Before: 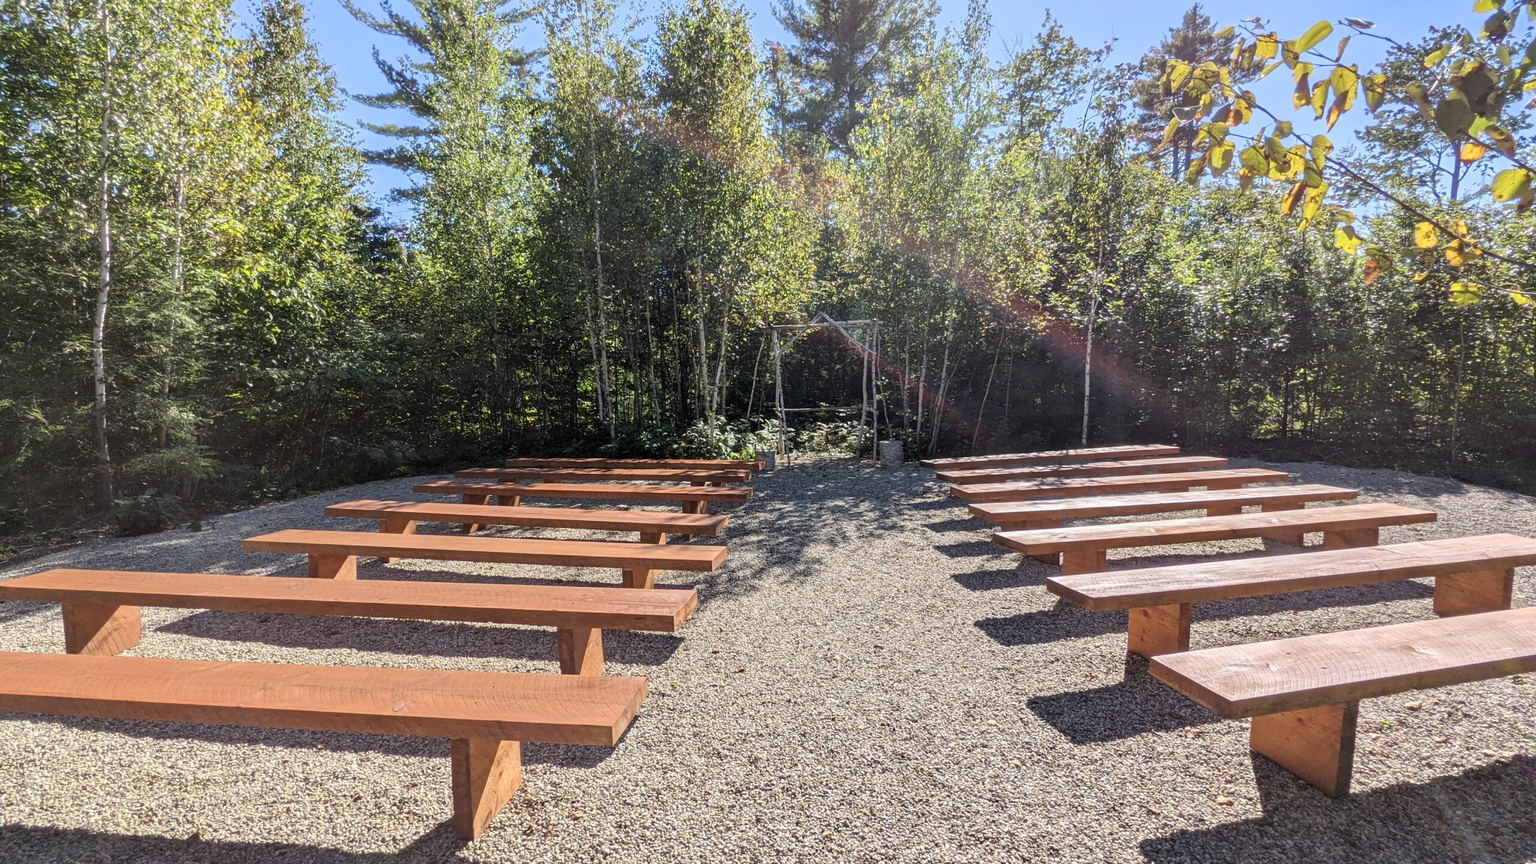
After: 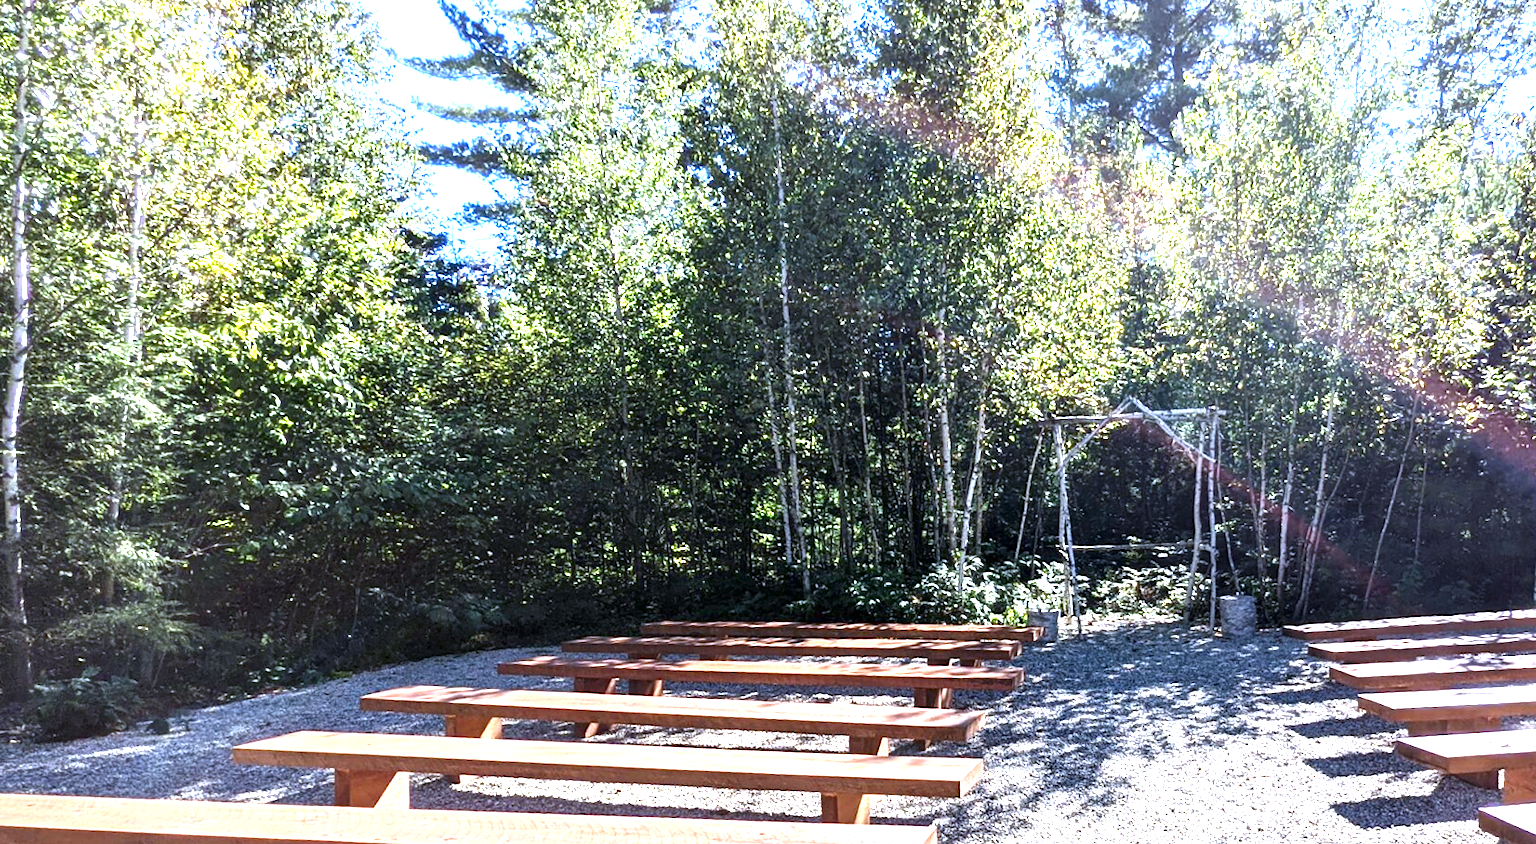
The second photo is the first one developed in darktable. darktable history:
crop and rotate: angle -4.99°, left 2.122%, top 6.945%, right 27.566%, bottom 30.519%
rotate and perspective: rotation -4.86°, automatic cropping off
contrast brightness saturation: brightness -0.2, saturation 0.08
white balance: red 0.948, green 1.02, blue 1.176
exposure: exposure 1.5 EV, compensate highlight preservation false
